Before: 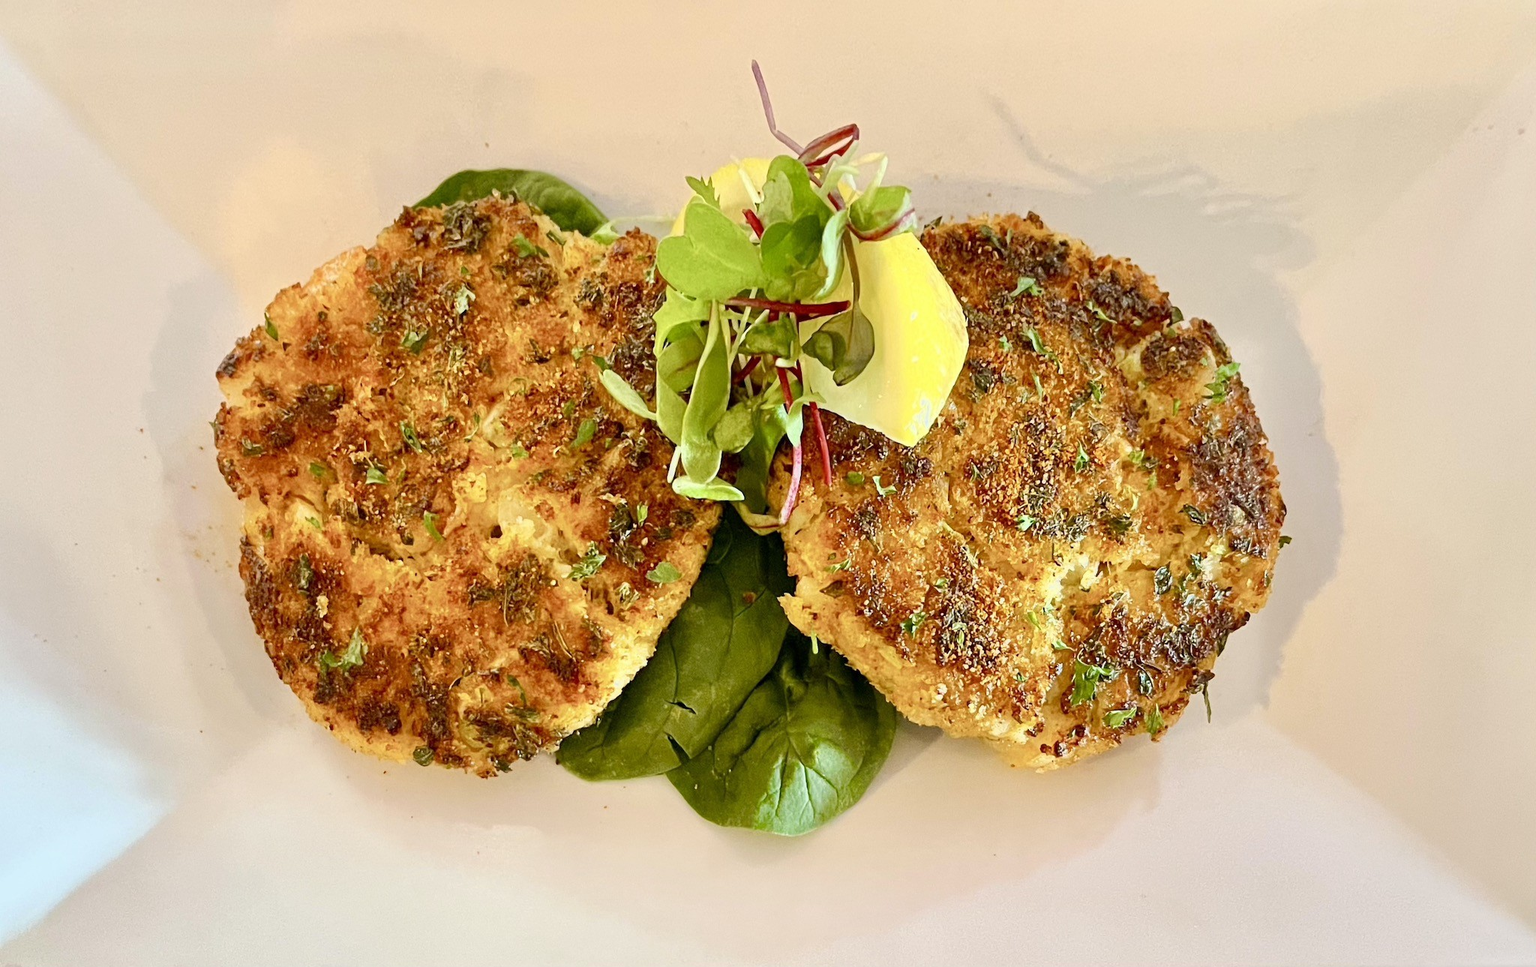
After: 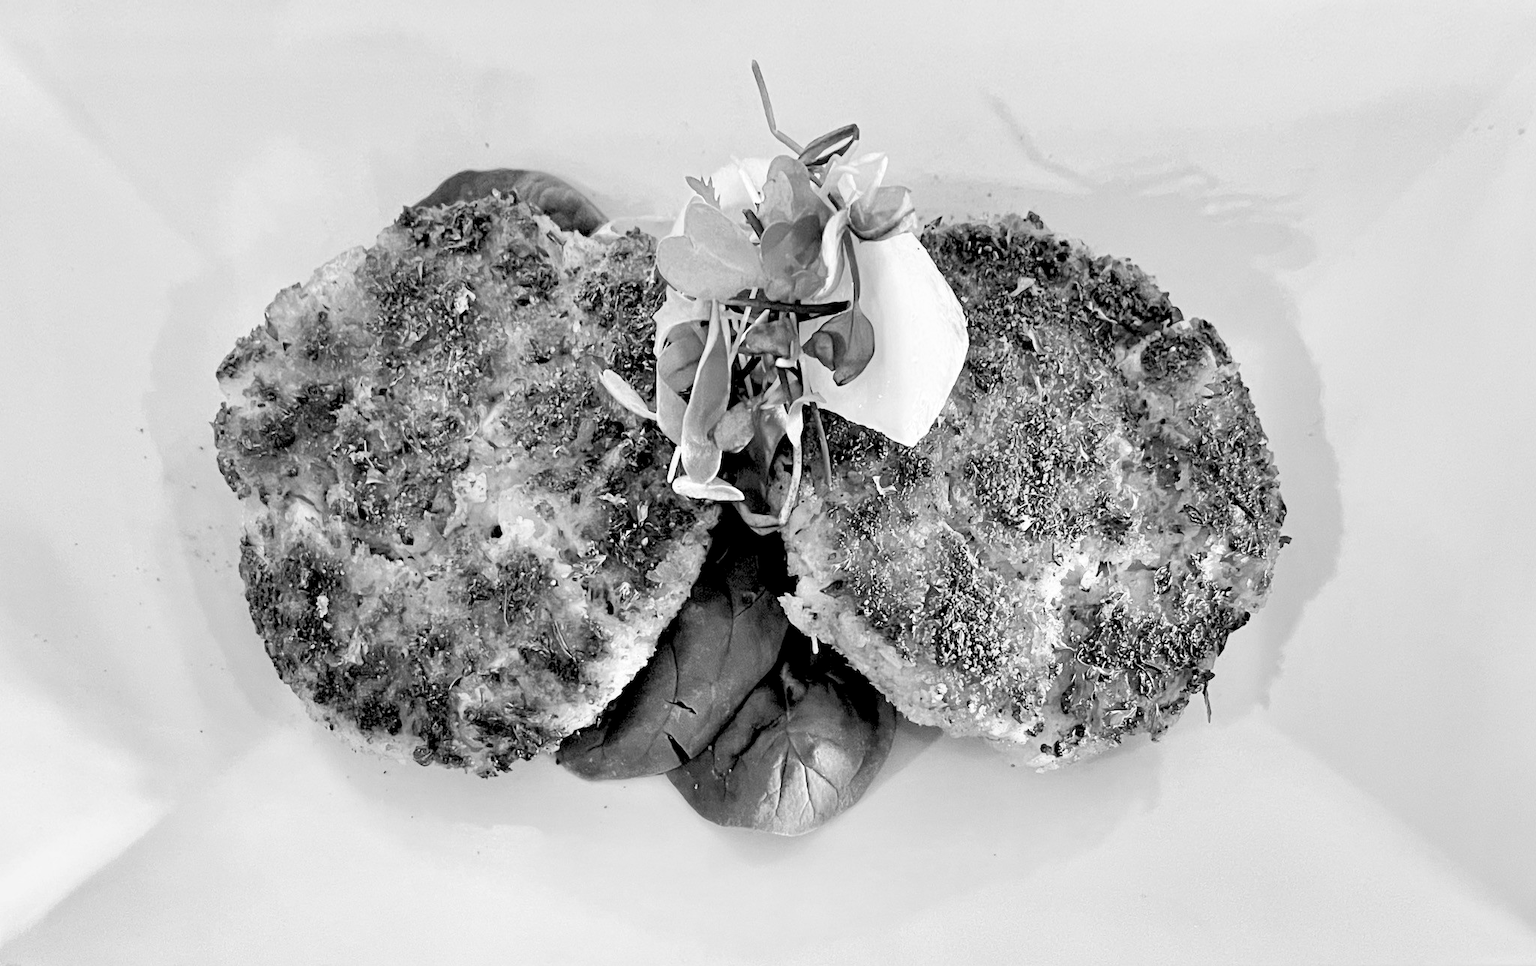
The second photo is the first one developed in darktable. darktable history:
rgb levels: levels [[0.029, 0.461, 0.922], [0, 0.5, 1], [0, 0.5, 1]]
monochrome: on, module defaults
